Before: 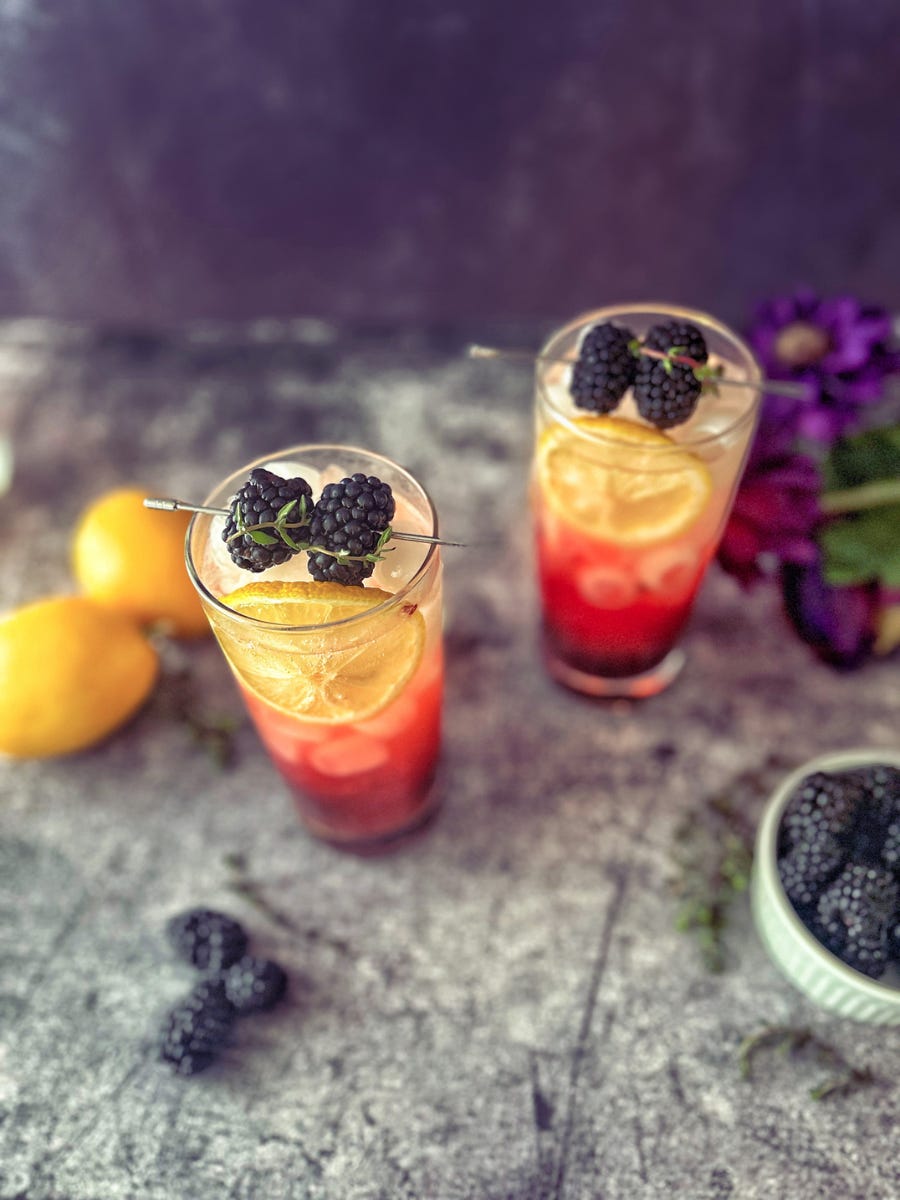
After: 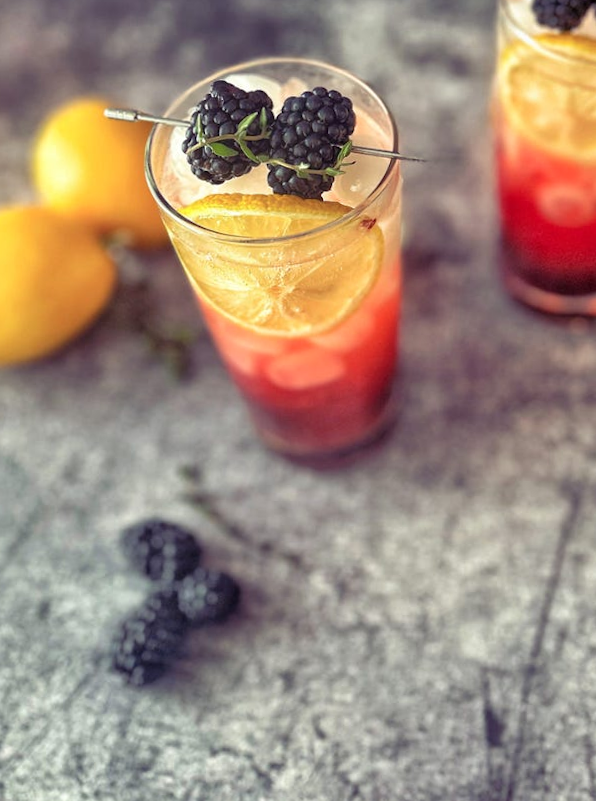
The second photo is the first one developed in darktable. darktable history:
crop and rotate: angle -0.928°, left 3.647%, top 31.761%, right 28.652%
tone equalizer: on, module defaults
